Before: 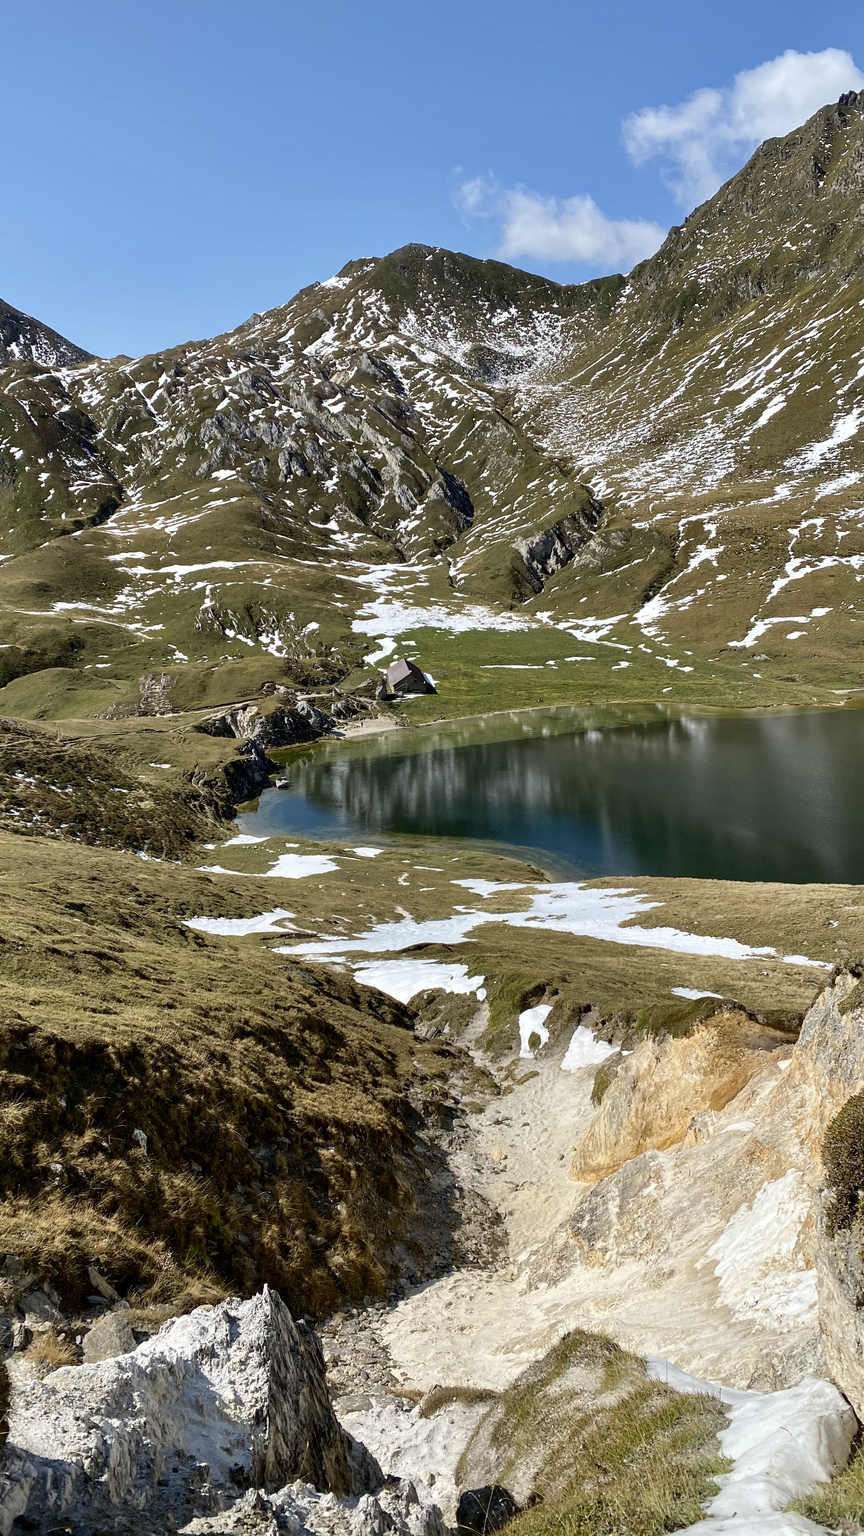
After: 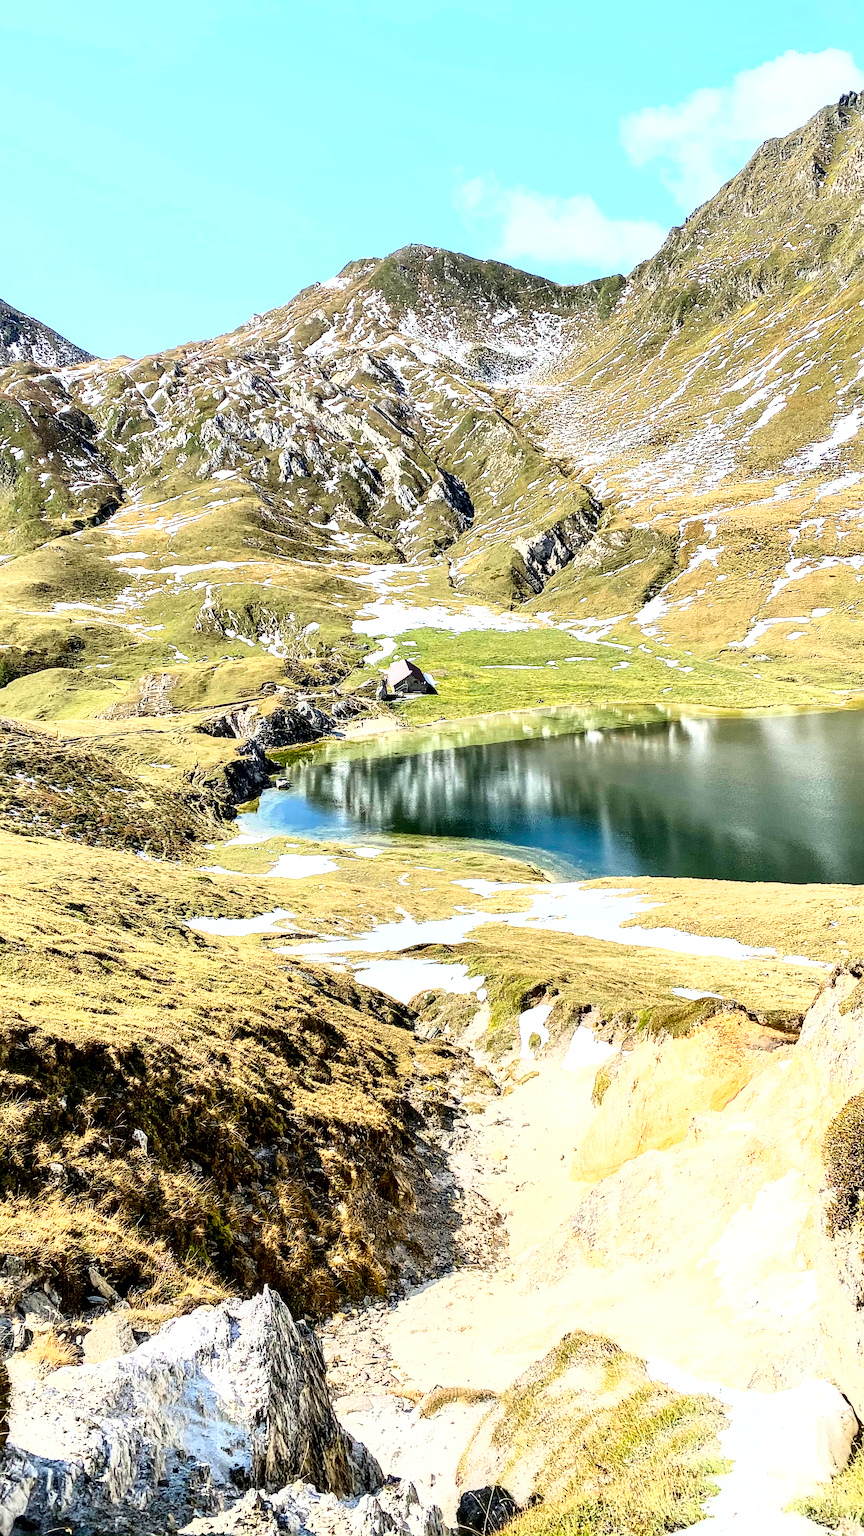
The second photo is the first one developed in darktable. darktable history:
exposure: black level correction 0, exposure 1.096 EV, compensate highlight preservation false
local contrast: highlights 27%, shadows 76%, midtone range 0.75
sharpen: on, module defaults
base curve: curves: ch0 [(0, 0) (0.026, 0.03) (0.109, 0.232) (0.351, 0.748) (0.669, 0.968) (1, 1)]
